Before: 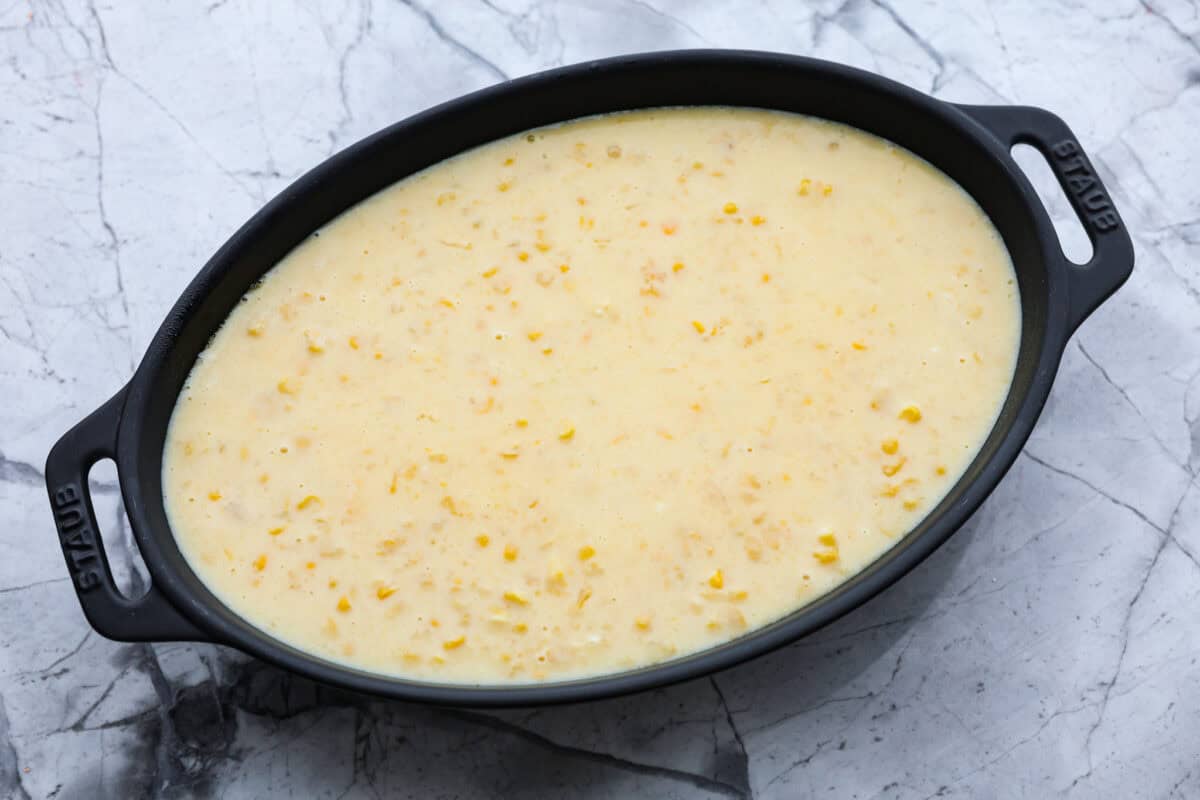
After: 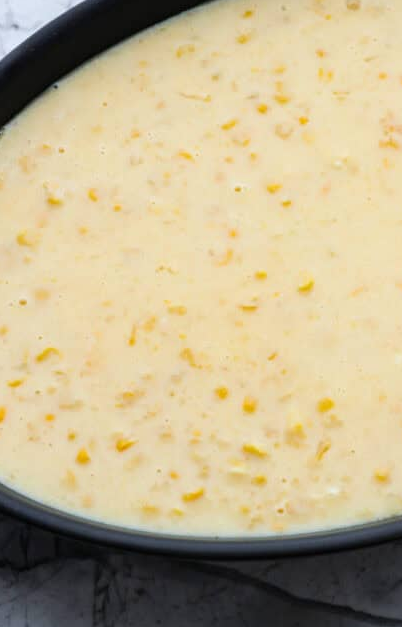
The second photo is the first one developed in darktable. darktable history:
crop and rotate: left 21.77%, top 18.528%, right 44.676%, bottom 2.997%
white balance: emerald 1
